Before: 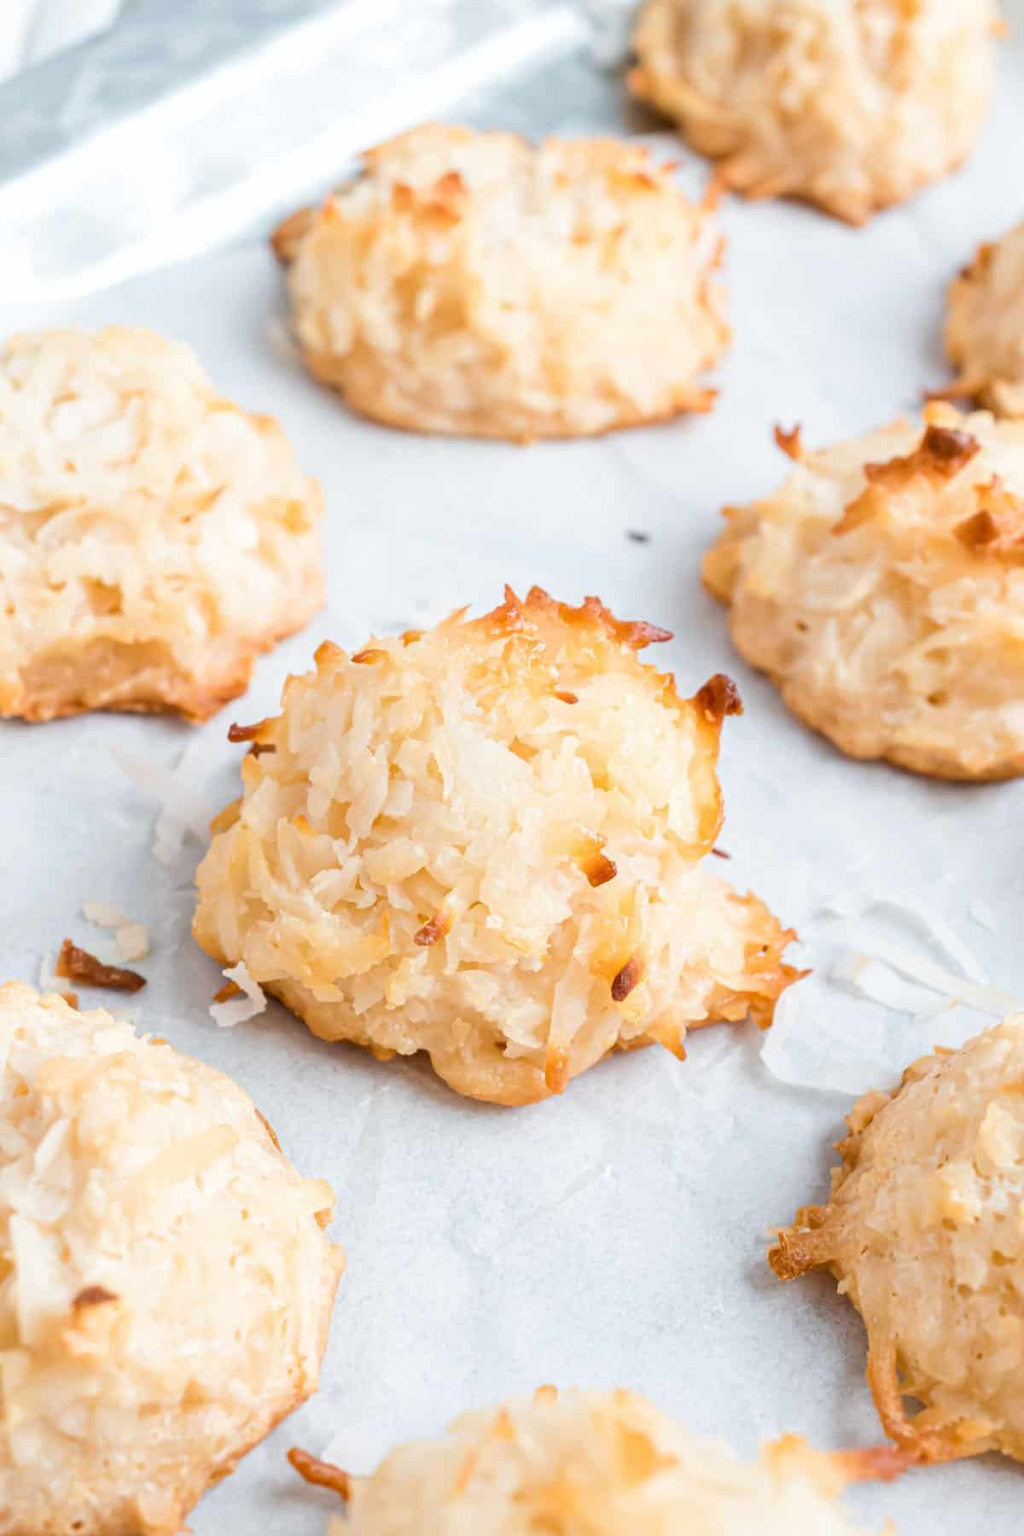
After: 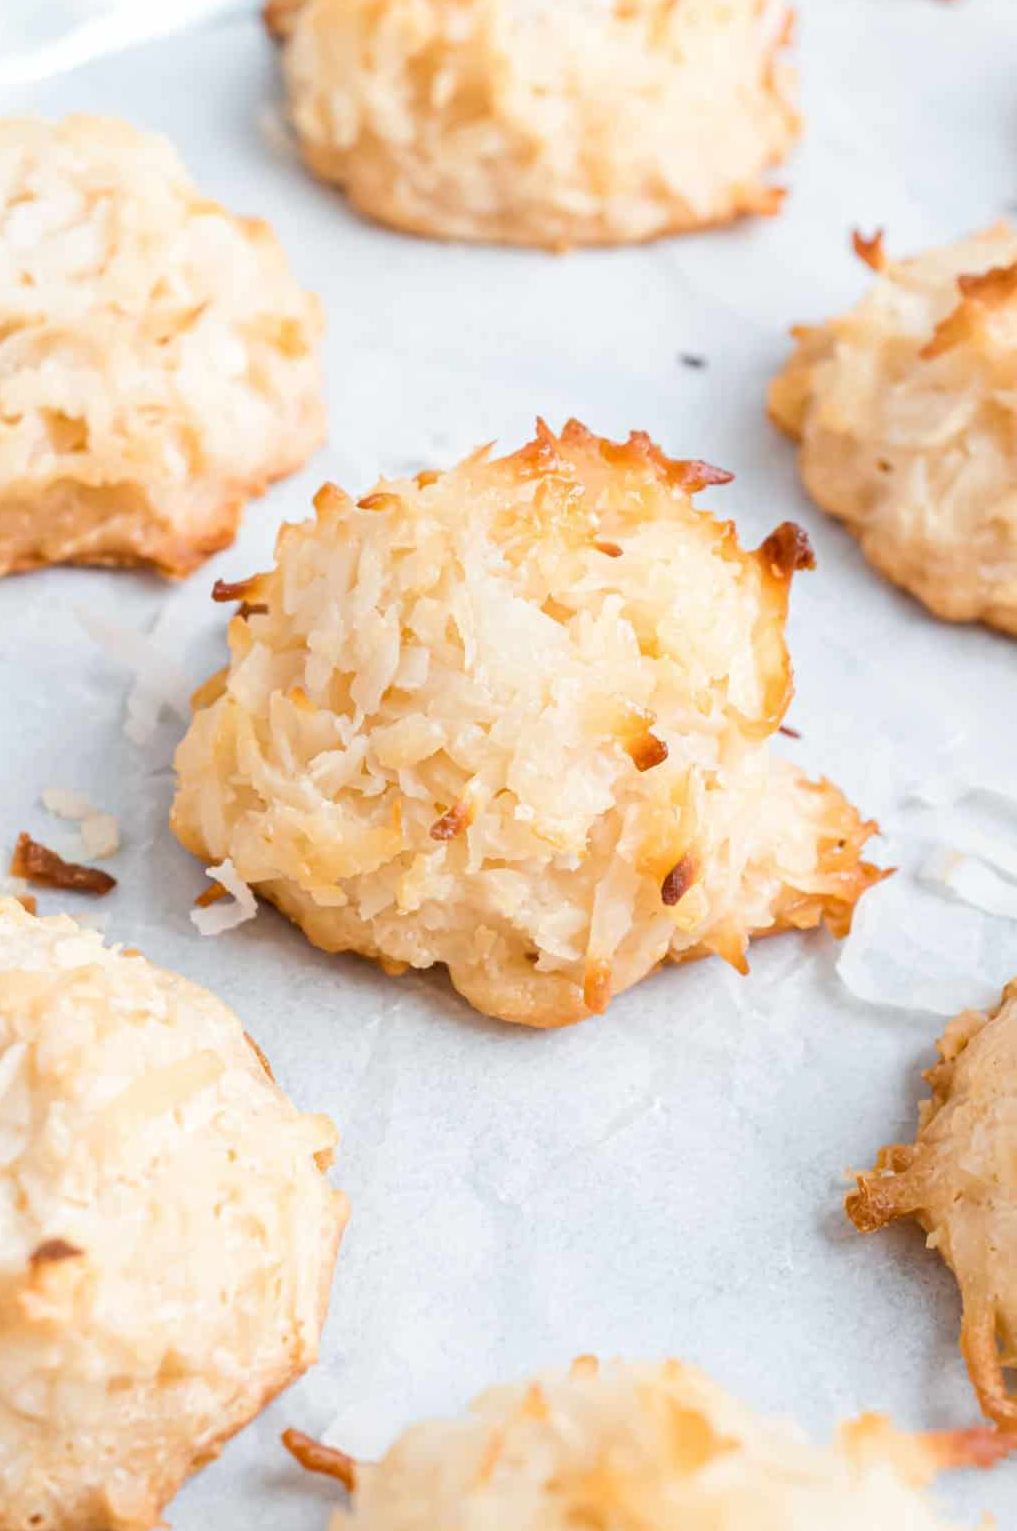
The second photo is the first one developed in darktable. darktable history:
crop and rotate: left 4.604%, top 14.941%, right 10.641%
